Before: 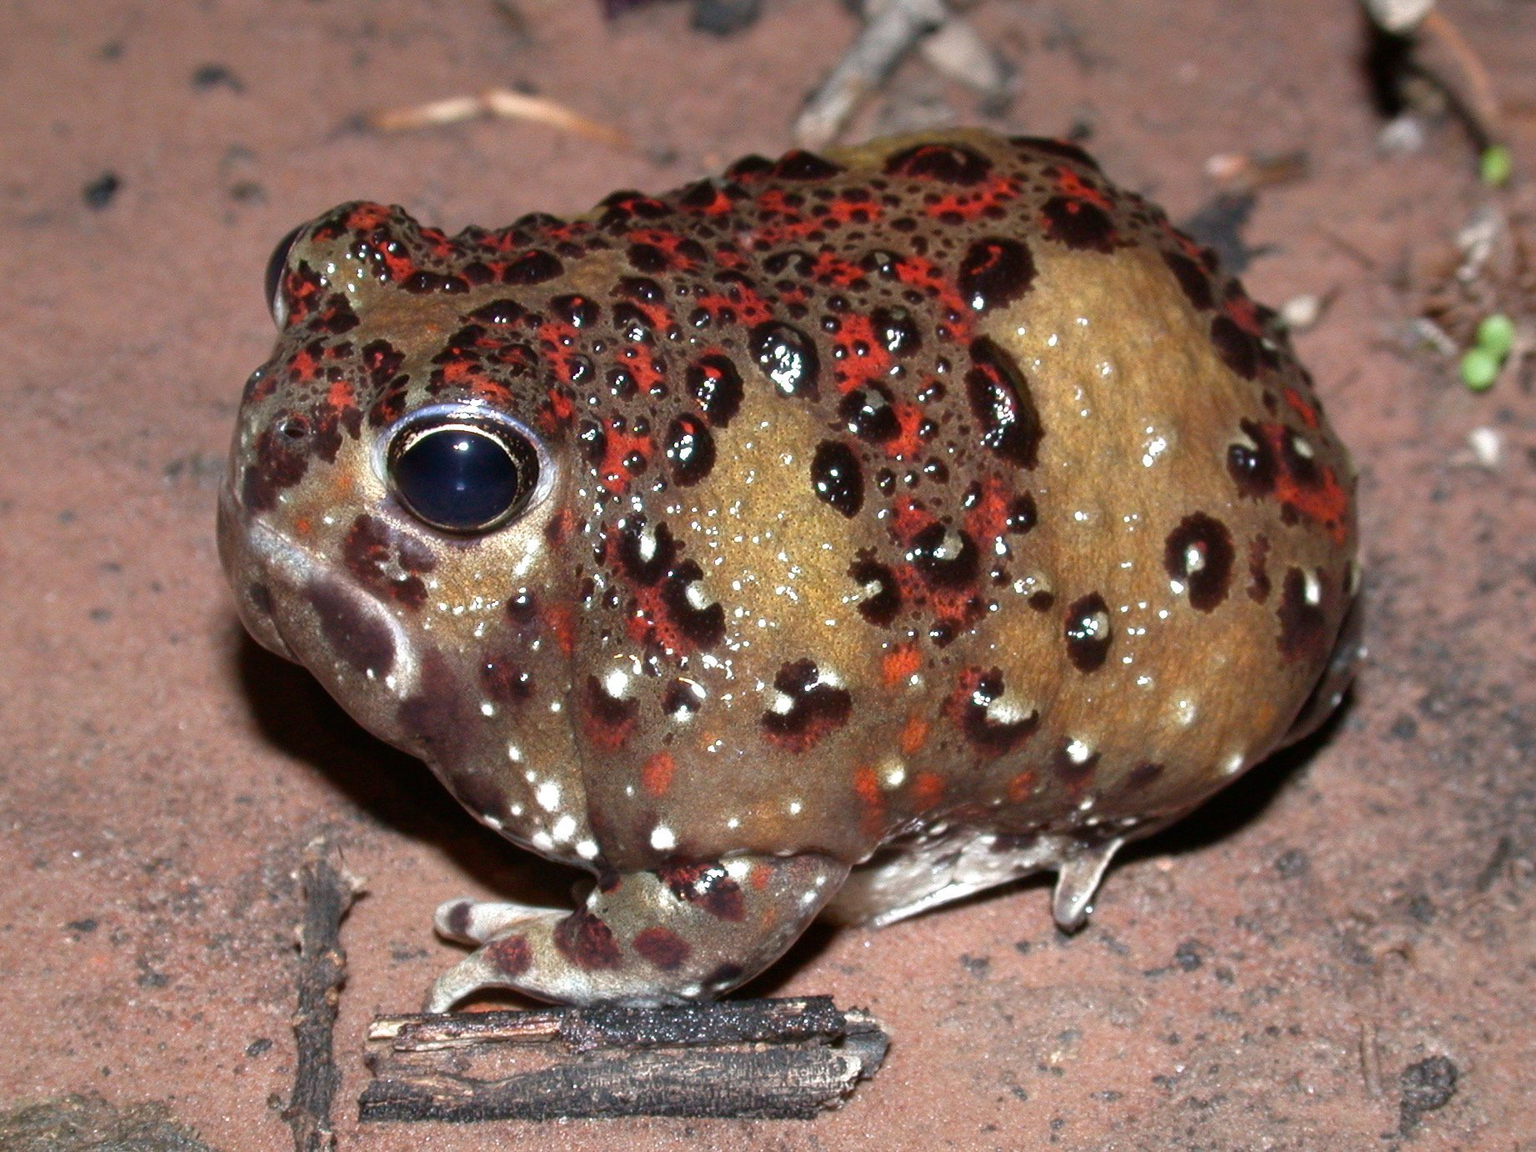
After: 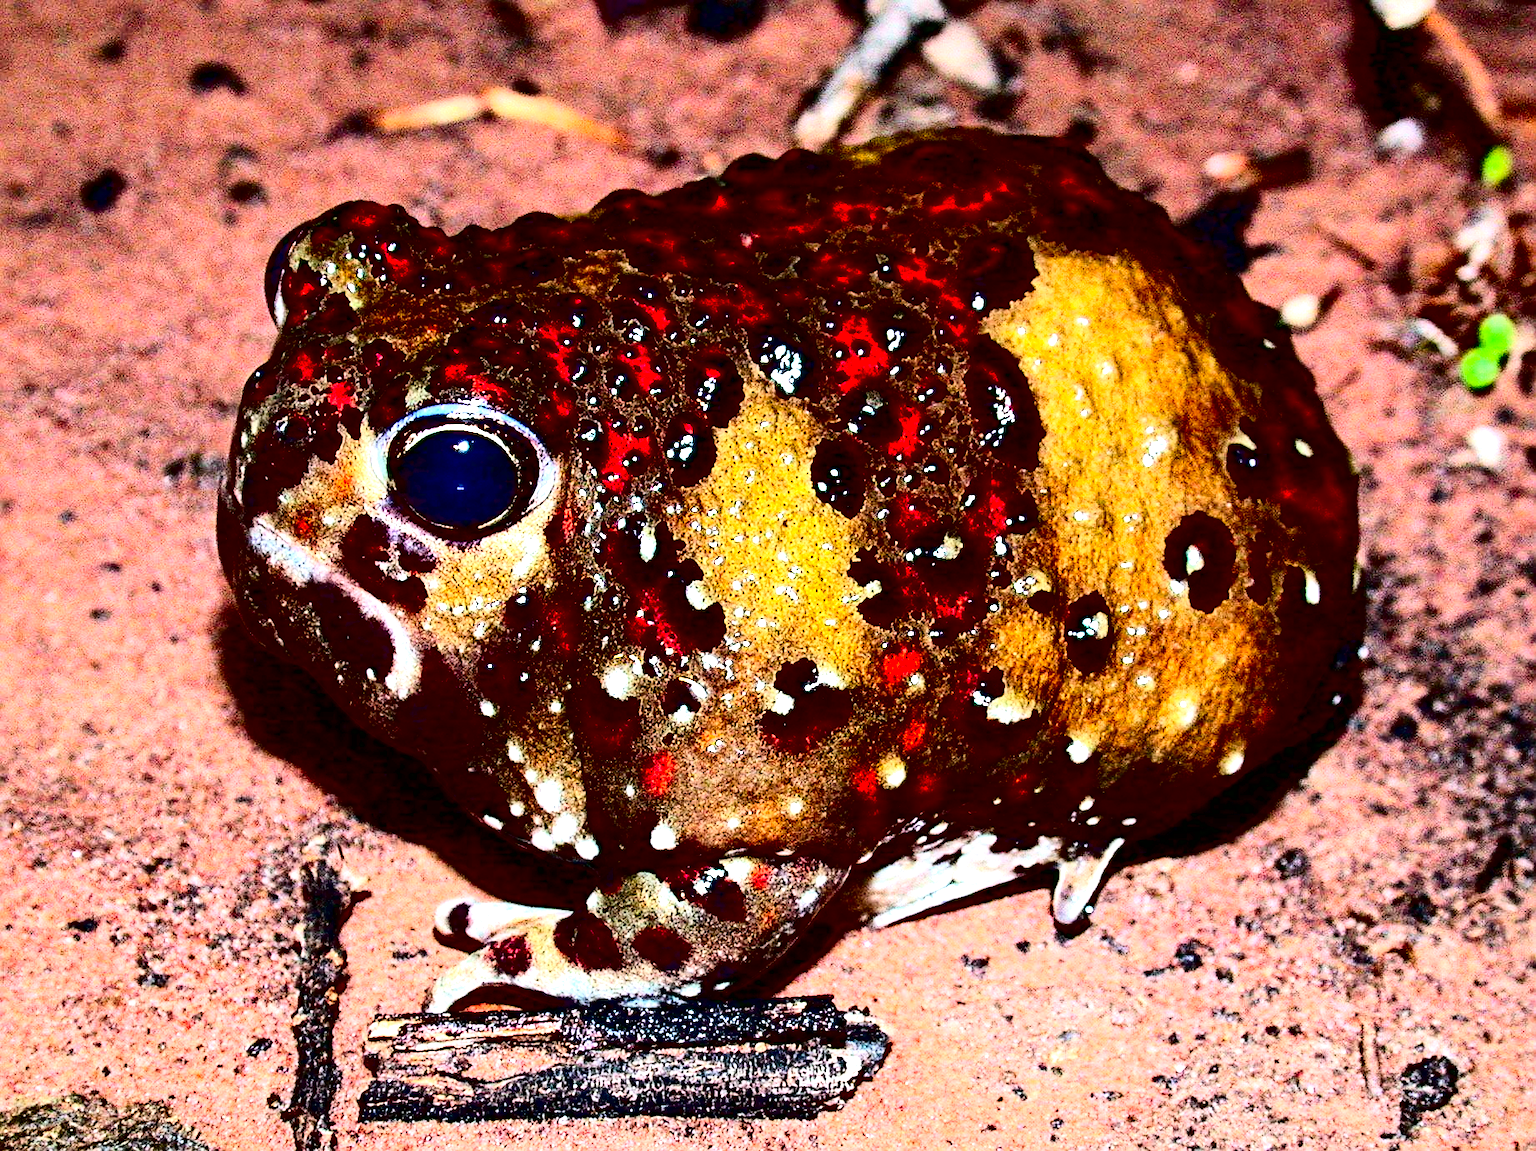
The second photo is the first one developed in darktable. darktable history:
white balance: red 0.98, blue 1.034
sharpen: on, module defaults
haze removal: strength 0.29, distance 0.25, compatibility mode true, adaptive false
local contrast: mode bilateral grid, contrast 20, coarseness 50, detail 120%, midtone range 0.2
contrast brightness saturation: contrast 0.77, brightness -1, saturation 1
exposure: black level correction 0.001, exposure 0.955 EV, compensate exposure bias true, compensate highlight preservation false
